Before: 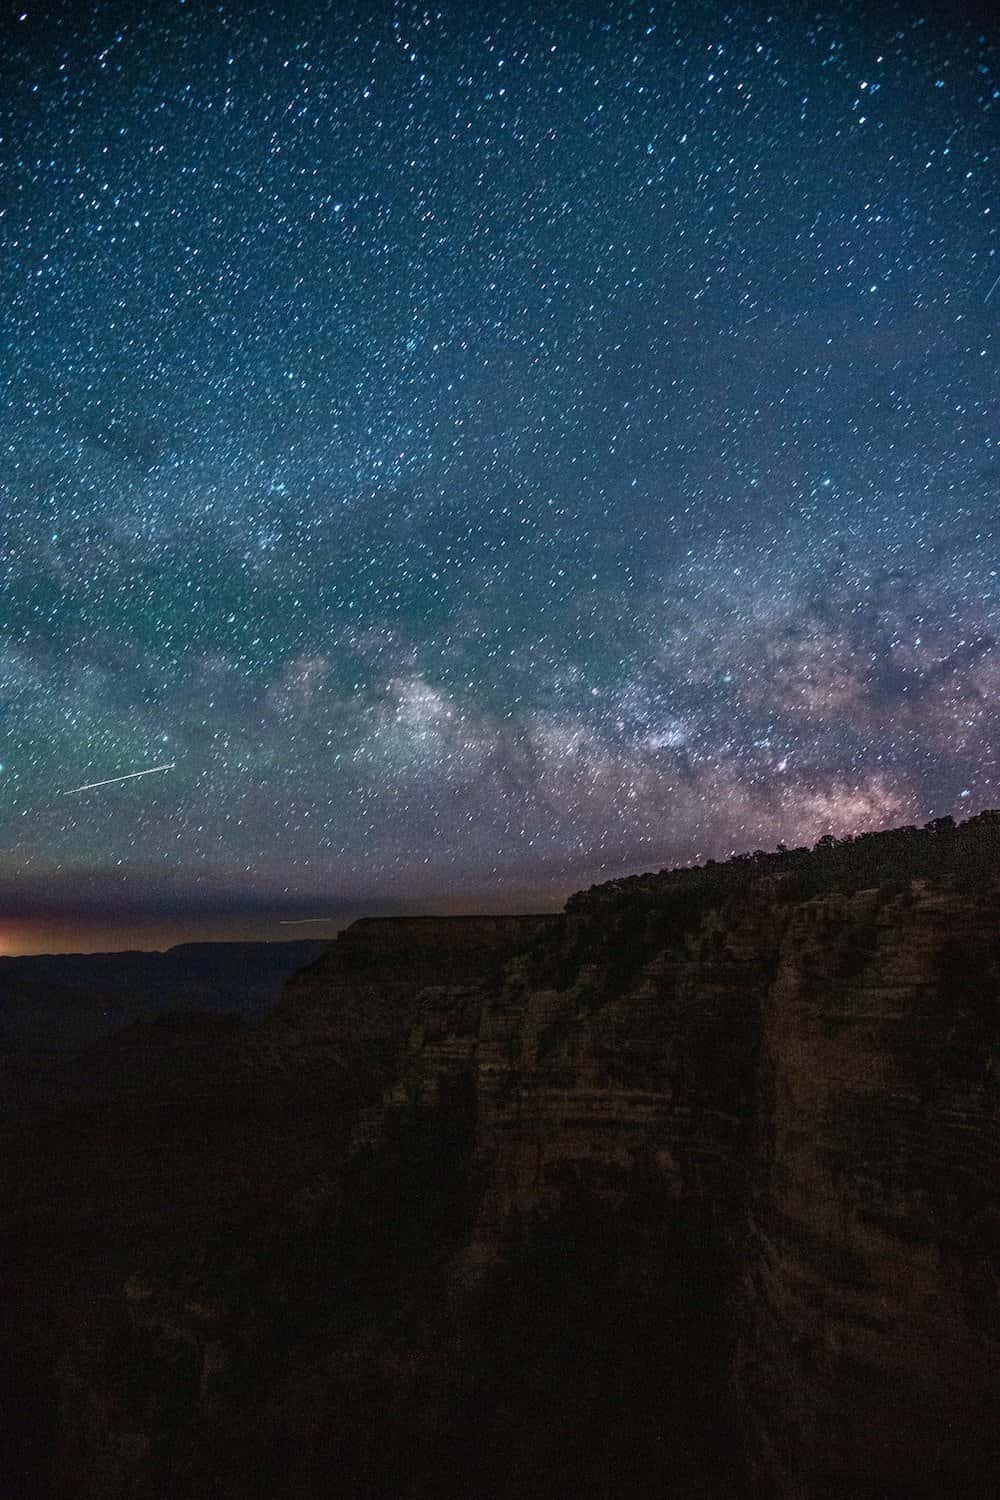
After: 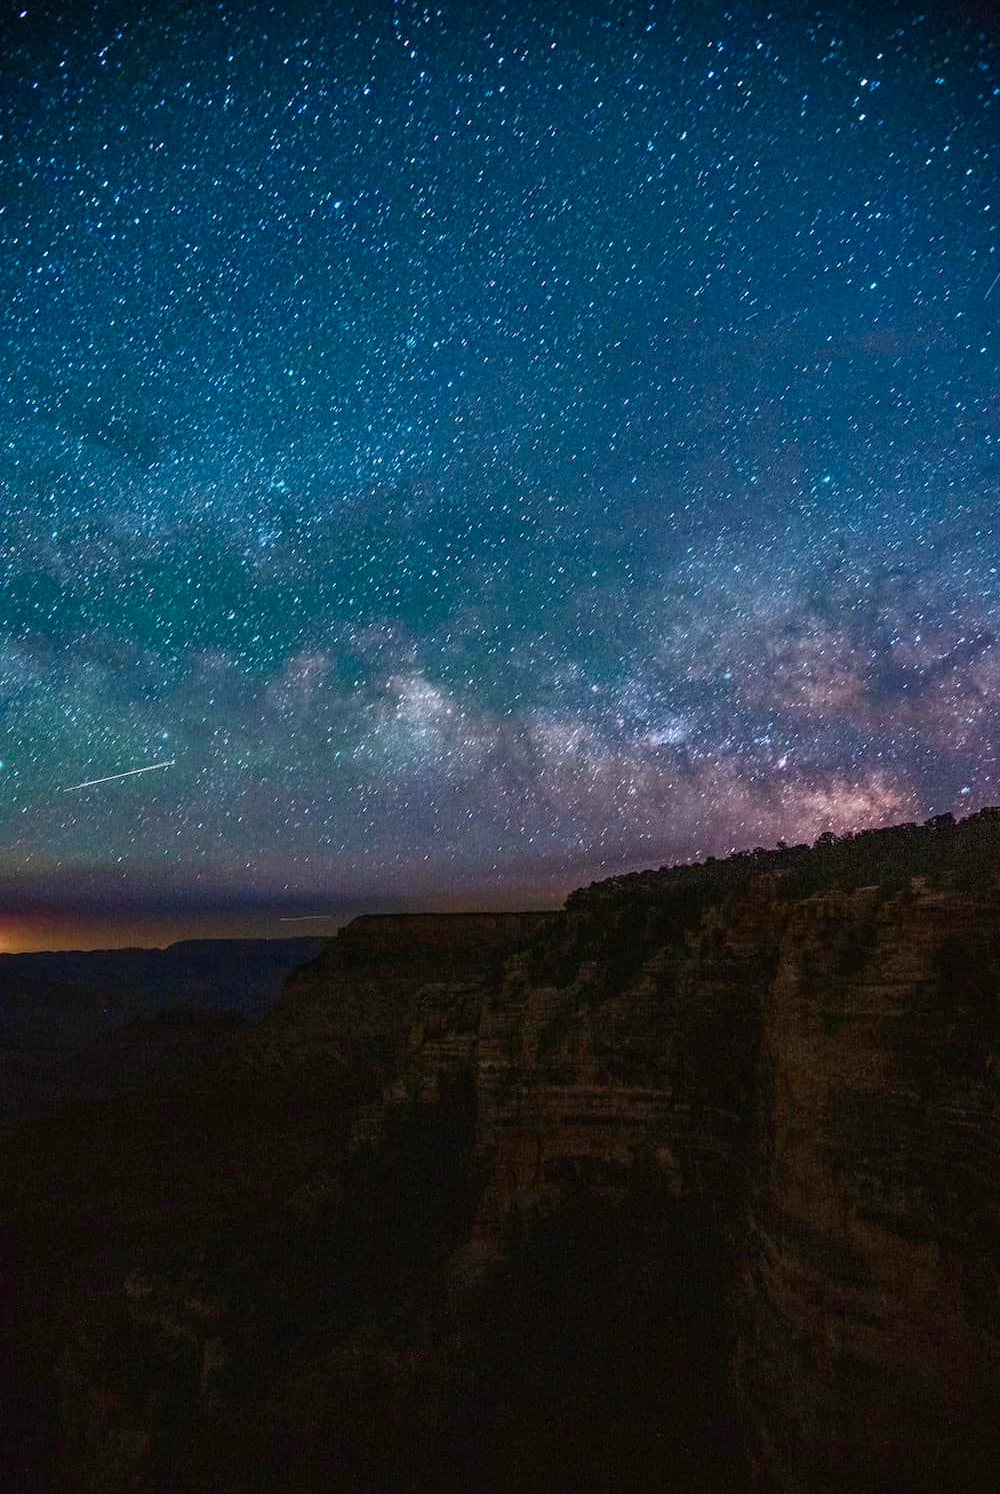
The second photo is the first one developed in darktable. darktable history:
color balance rgb: linear chroma grading › global chroma 18.647%, perceptual saturation grading › global saturation 1.229%, perceptual saturation grading › highlights -1.072%, perceptual saturation grading › mid-tones 3.523%, perceptual saturation grading › shadows 8.996%, global vibrance 20%
crop: top 0.241%, bottom 0.142%
